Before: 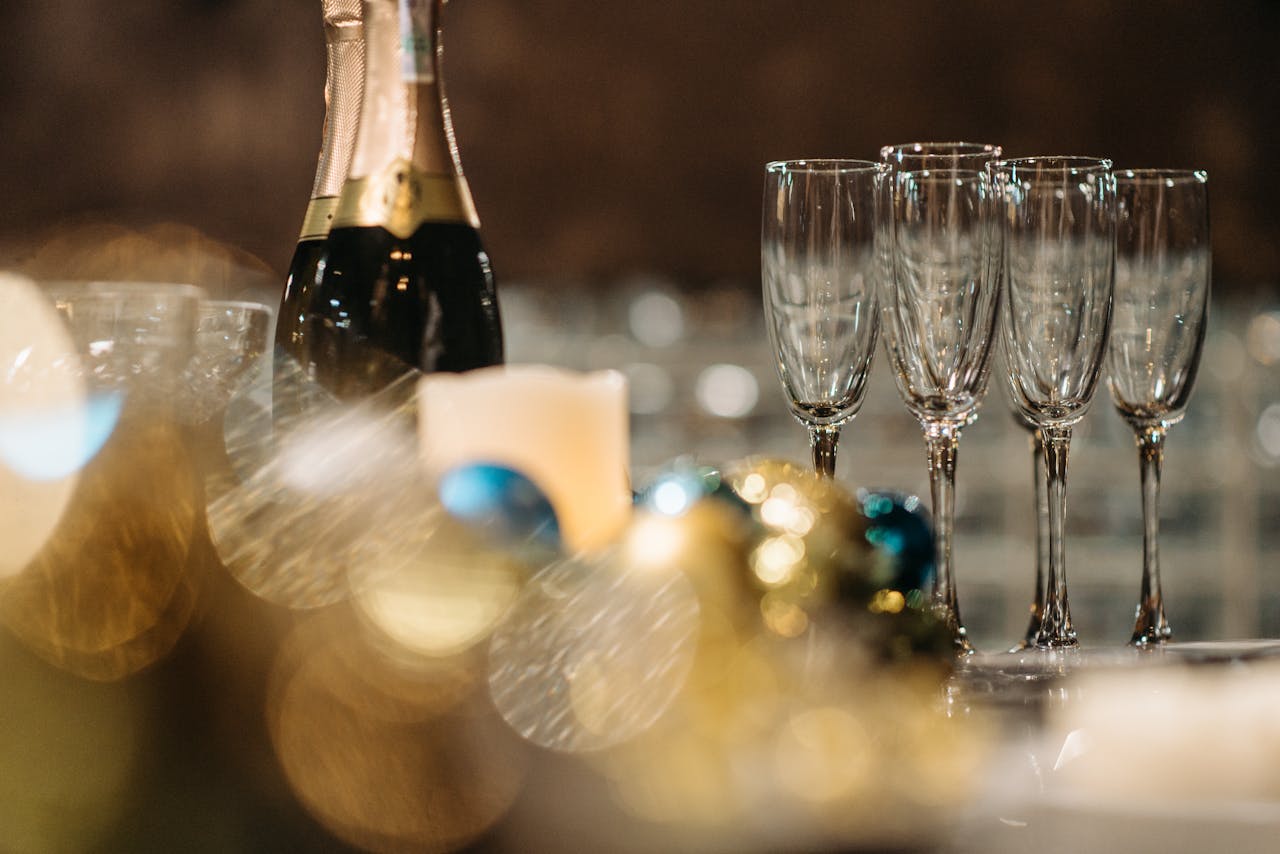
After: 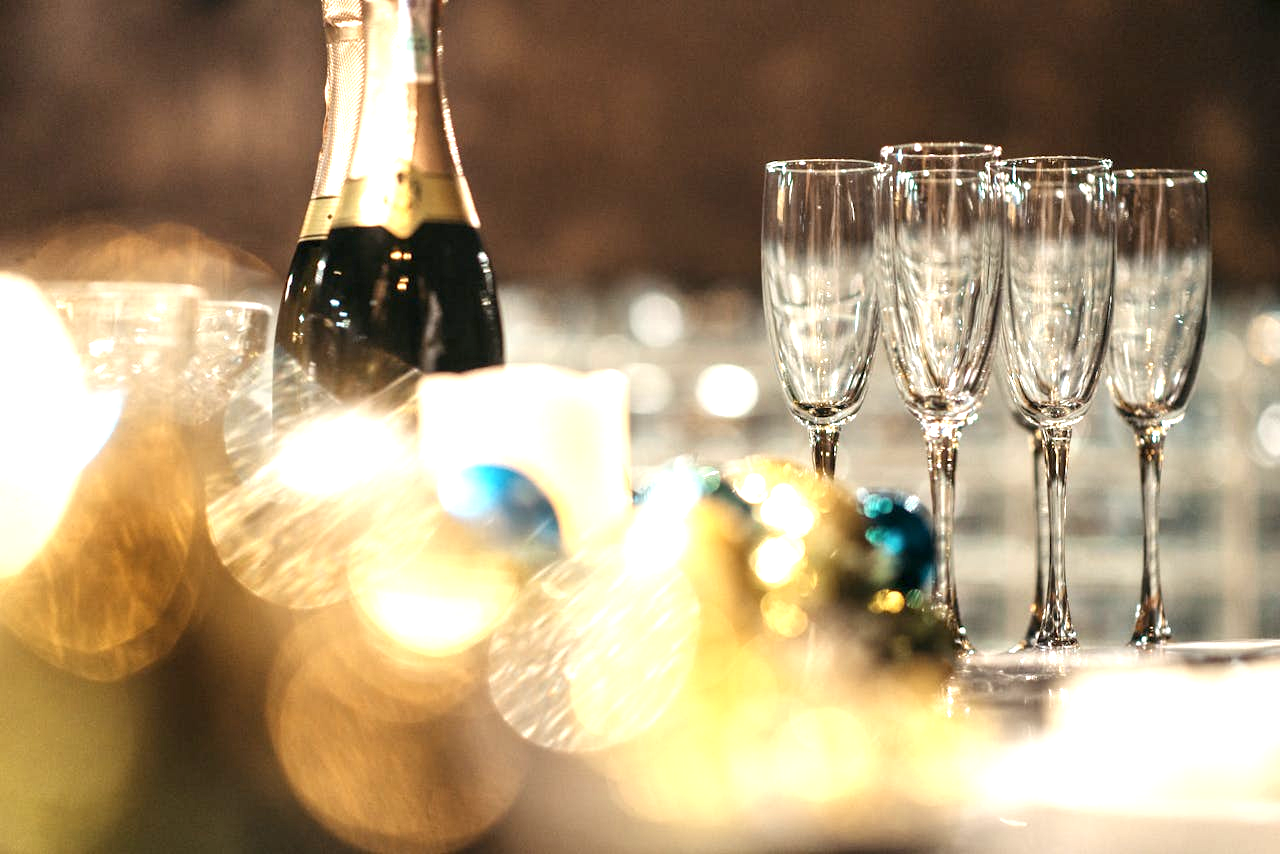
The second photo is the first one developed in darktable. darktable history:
exposure: black level correction 0.001, exposure 1.398 EV, compensate exposure bias true, compensate highlight preservation false
contrast brightness saturation: saturation -0.05
